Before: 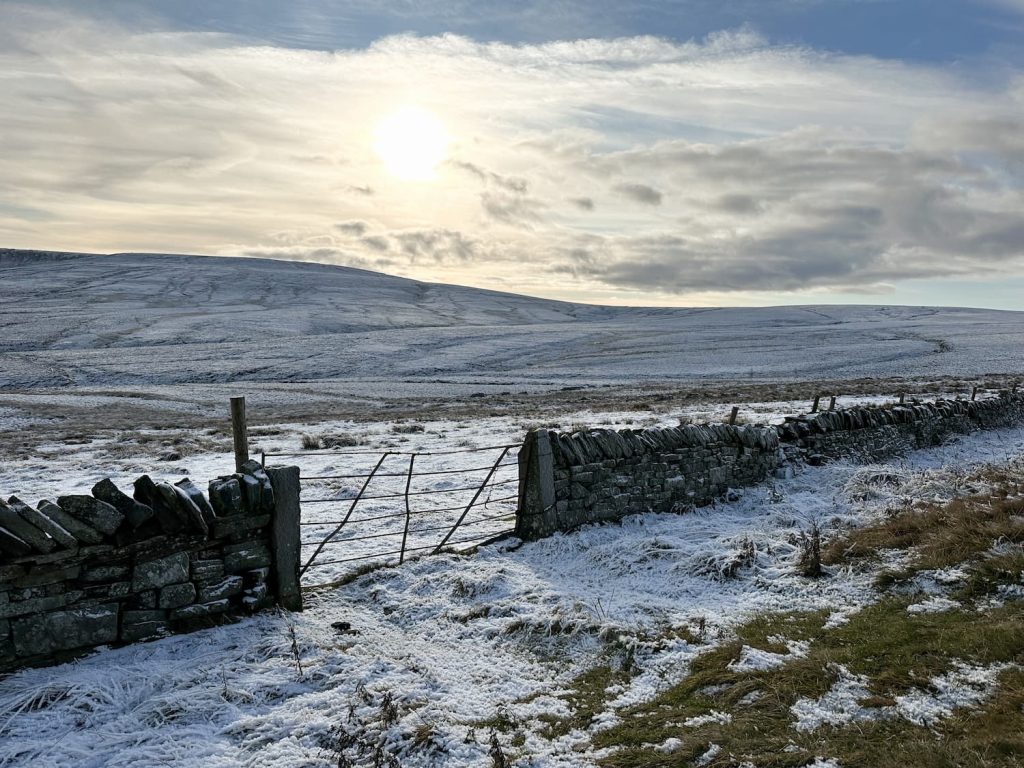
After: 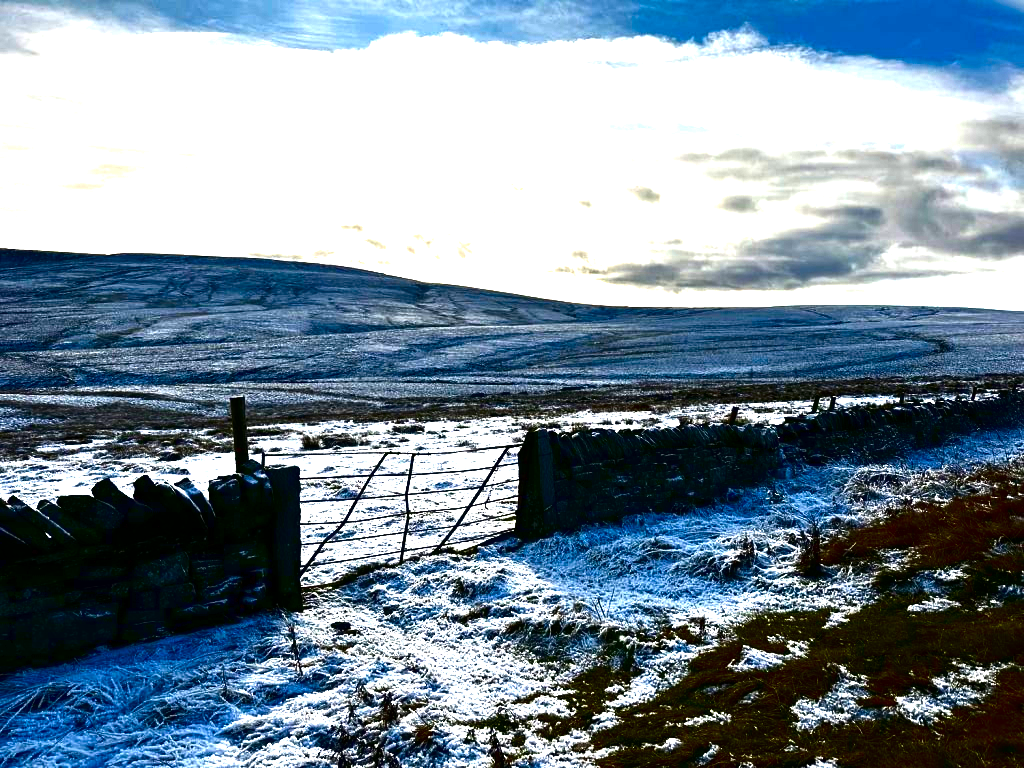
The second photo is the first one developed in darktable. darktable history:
contrast brightness saturation: brightness -1, saturation 1
shadows and highlights: shadows -30, highlights 30
exposure: exposure 1.223 EV, compensate highlight preservation false
